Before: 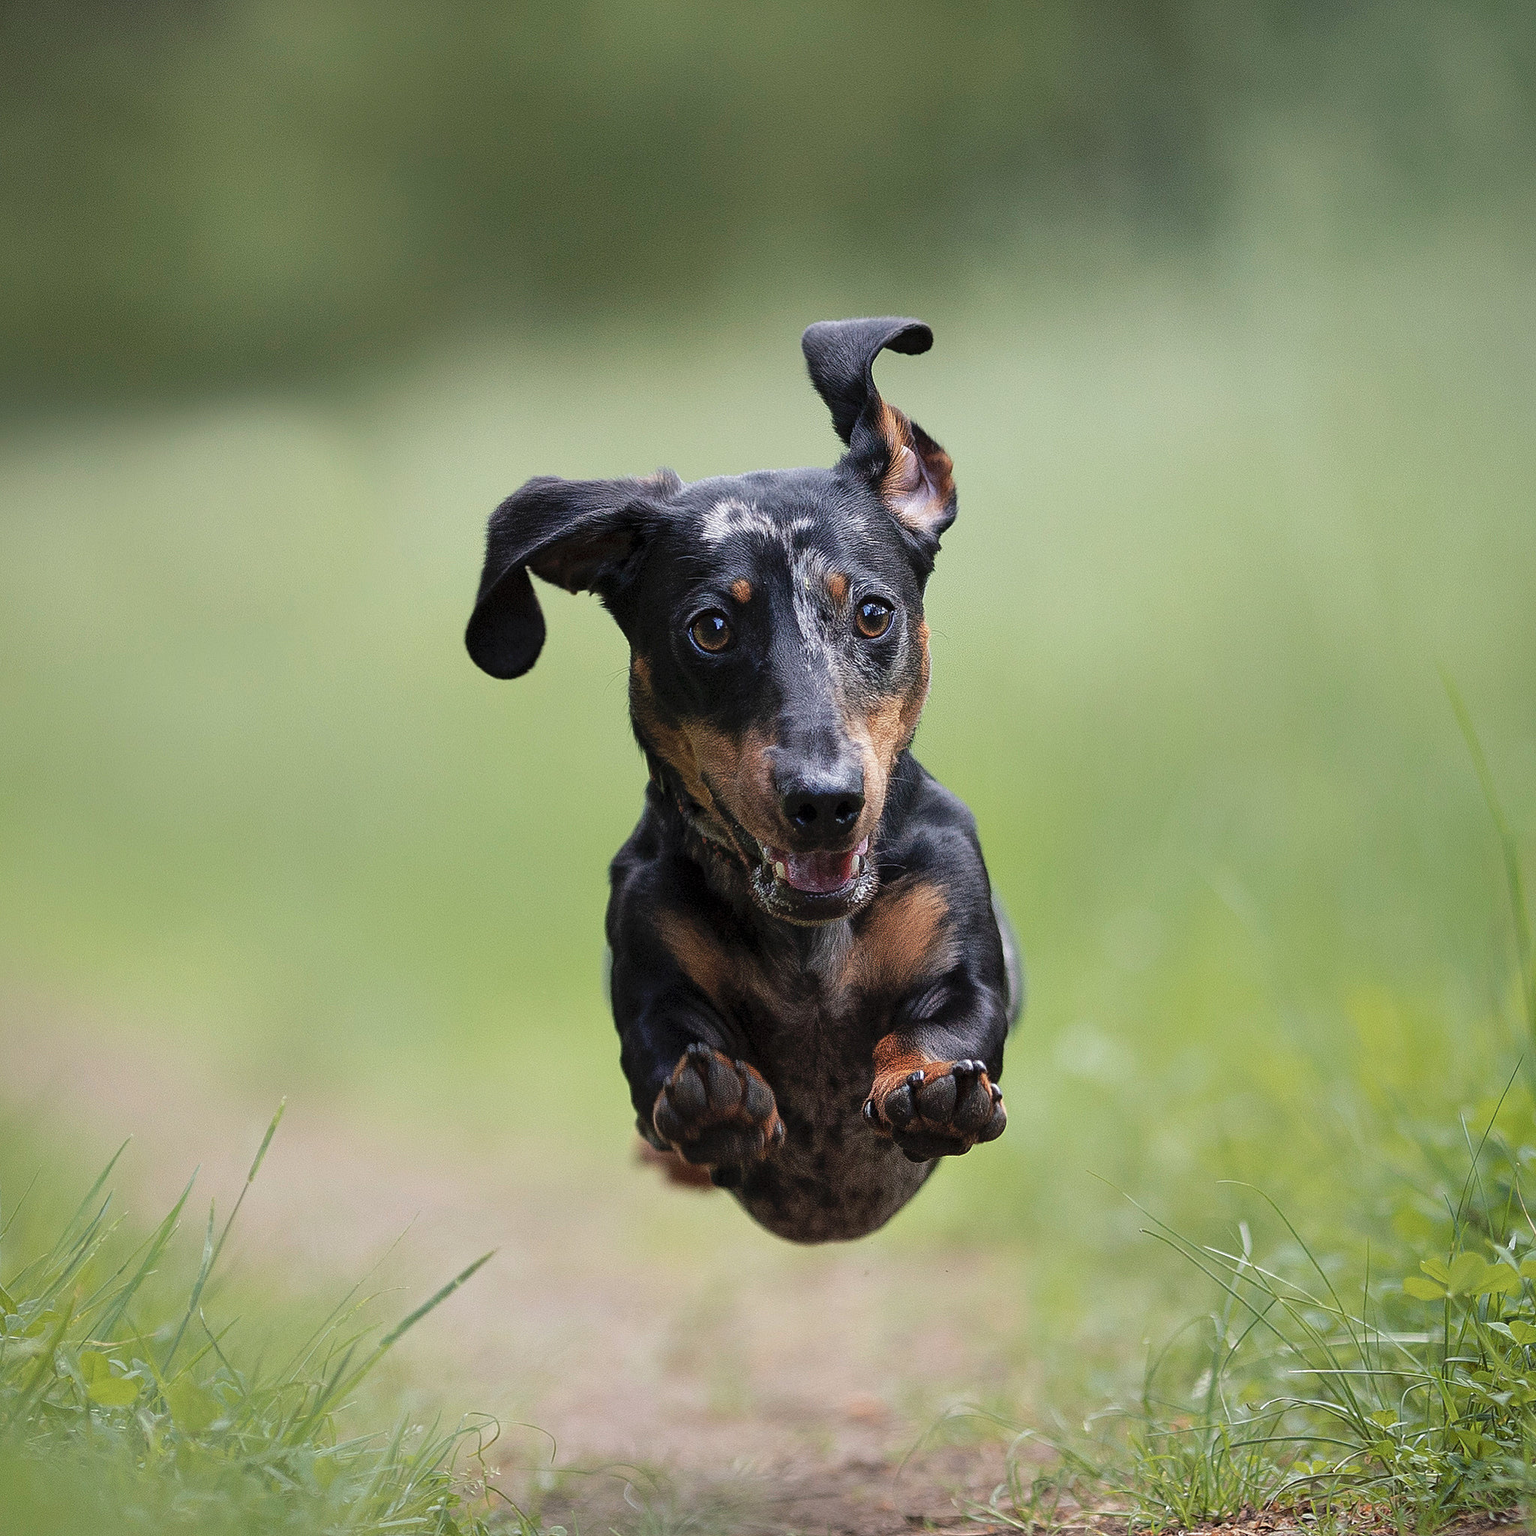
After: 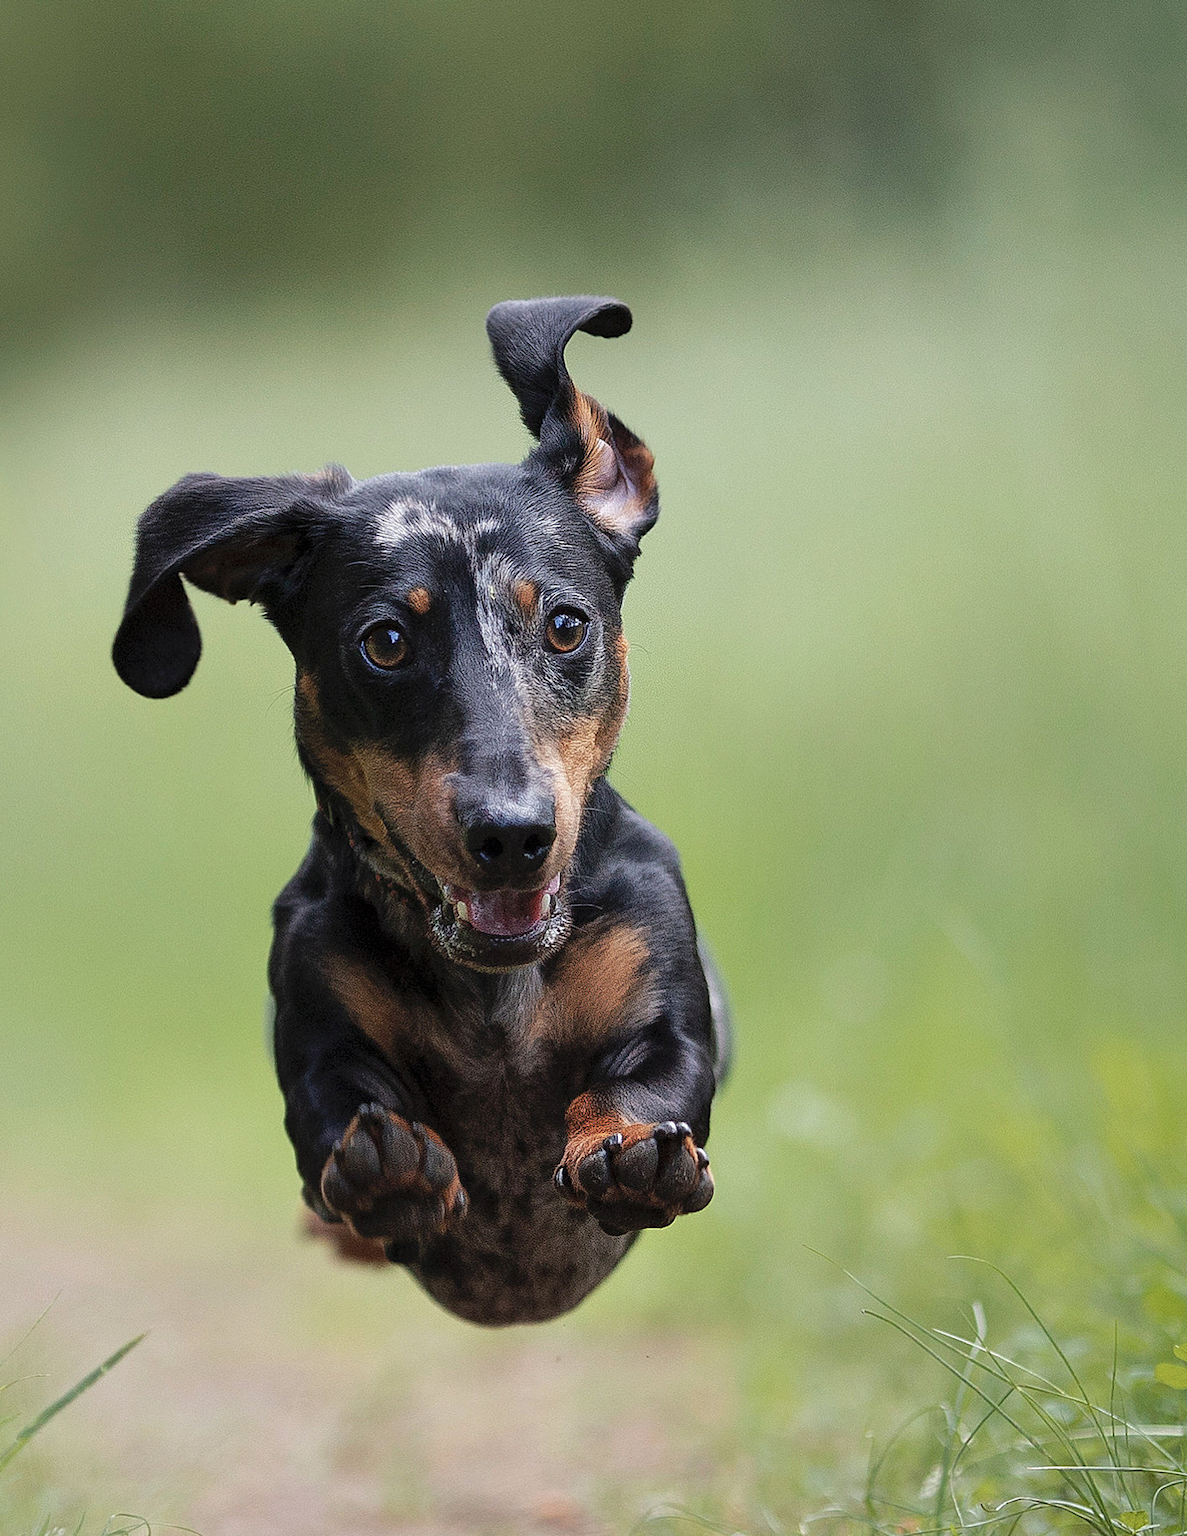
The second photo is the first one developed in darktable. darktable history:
crop and rotate: left 23.751%, top 3.325%, right 6.684%, bottom 6.733%
